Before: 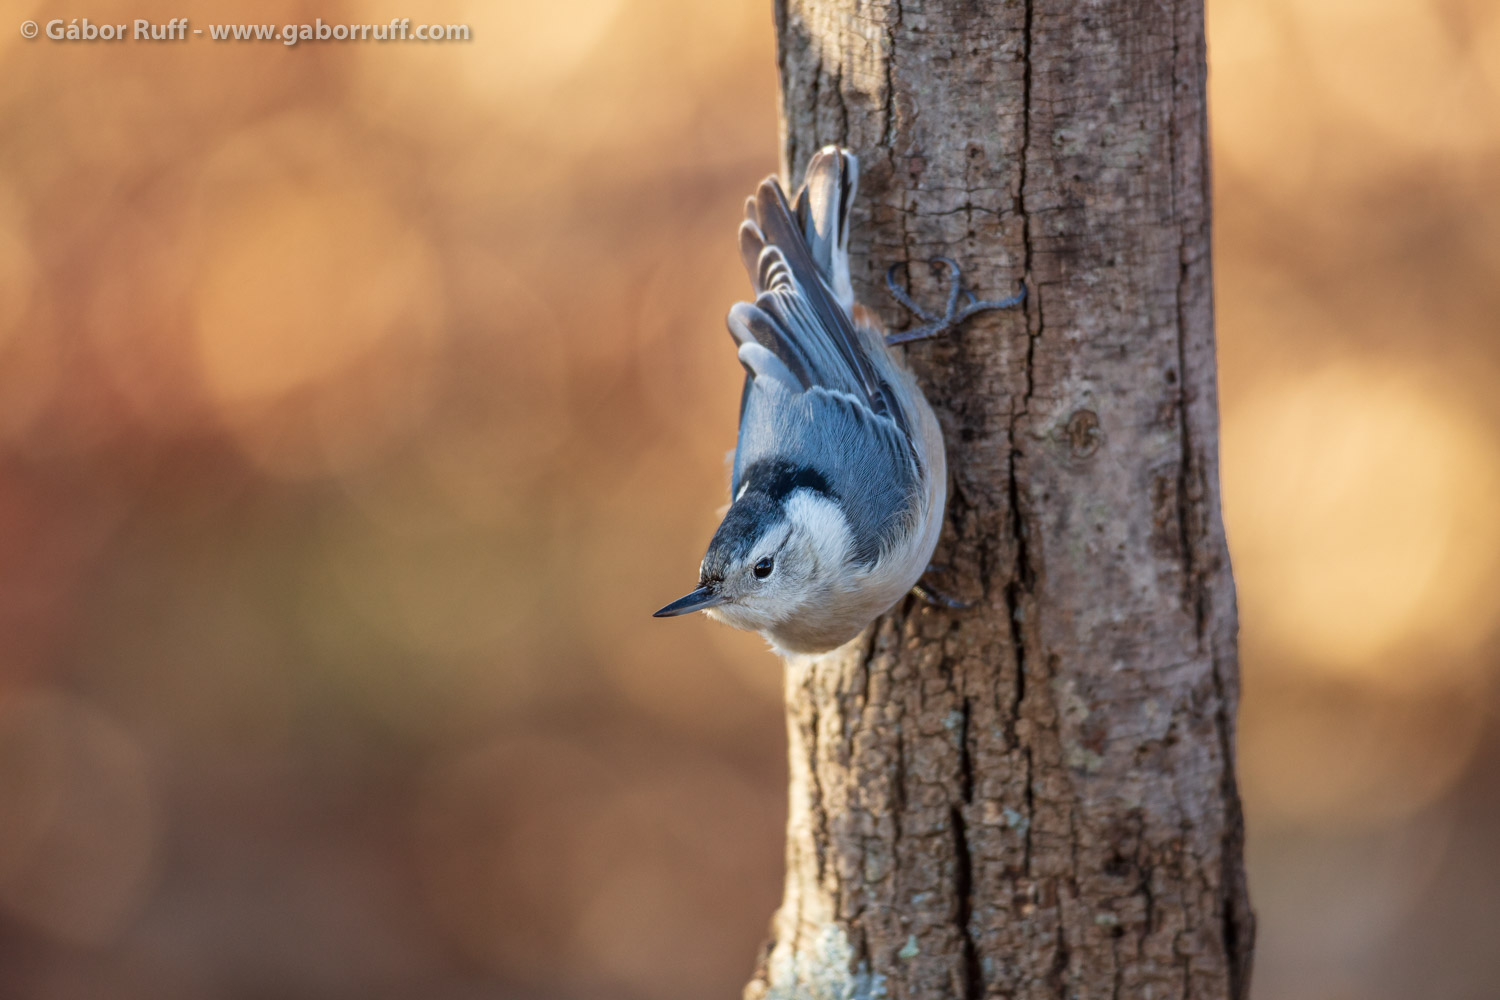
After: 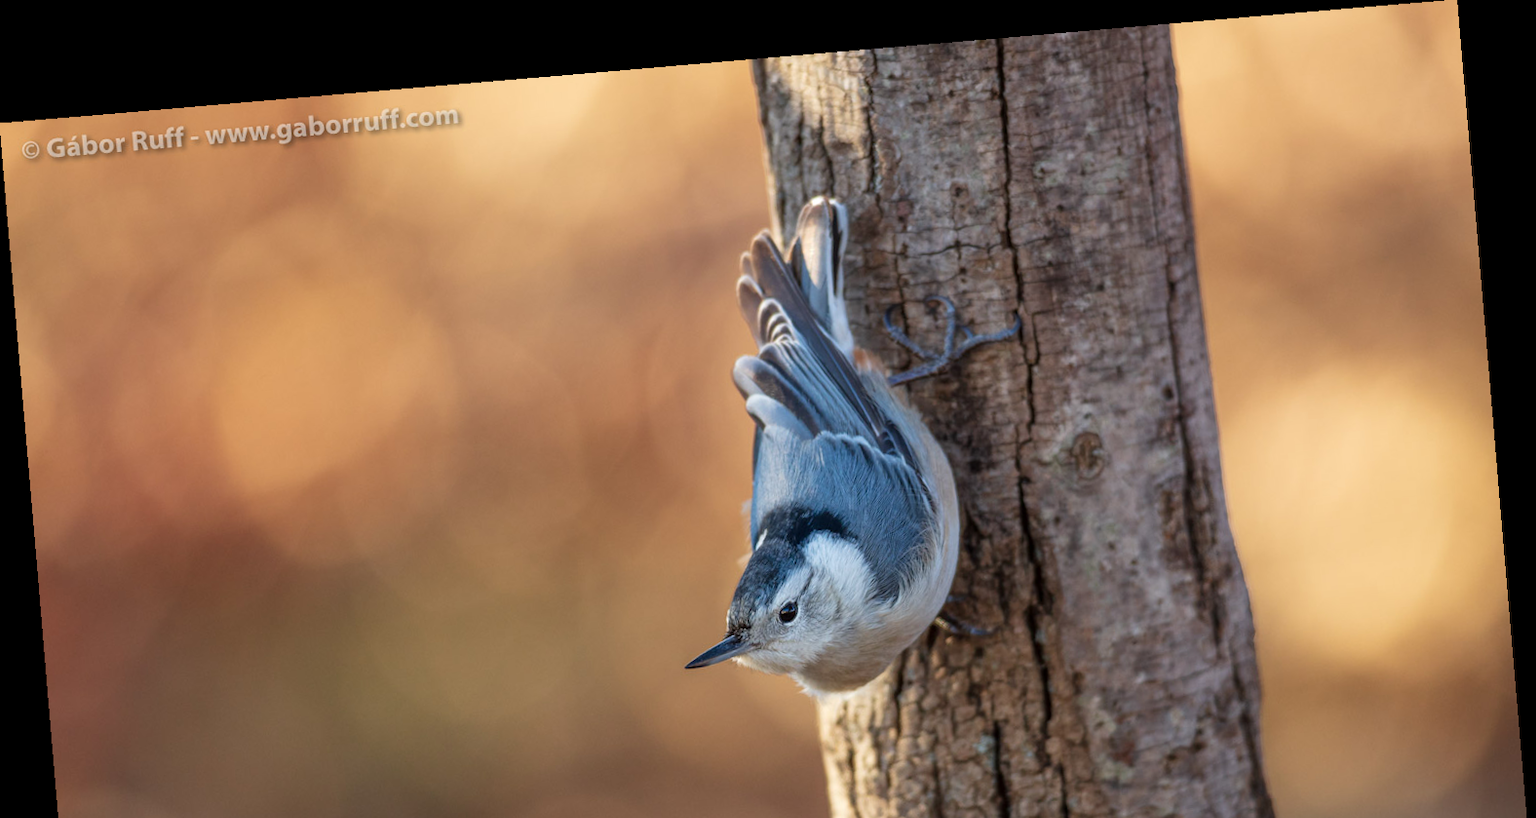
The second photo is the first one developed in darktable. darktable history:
rotate and perspective: rotation -4.86°, automatic cropping off
crop: bottom 24.967%
